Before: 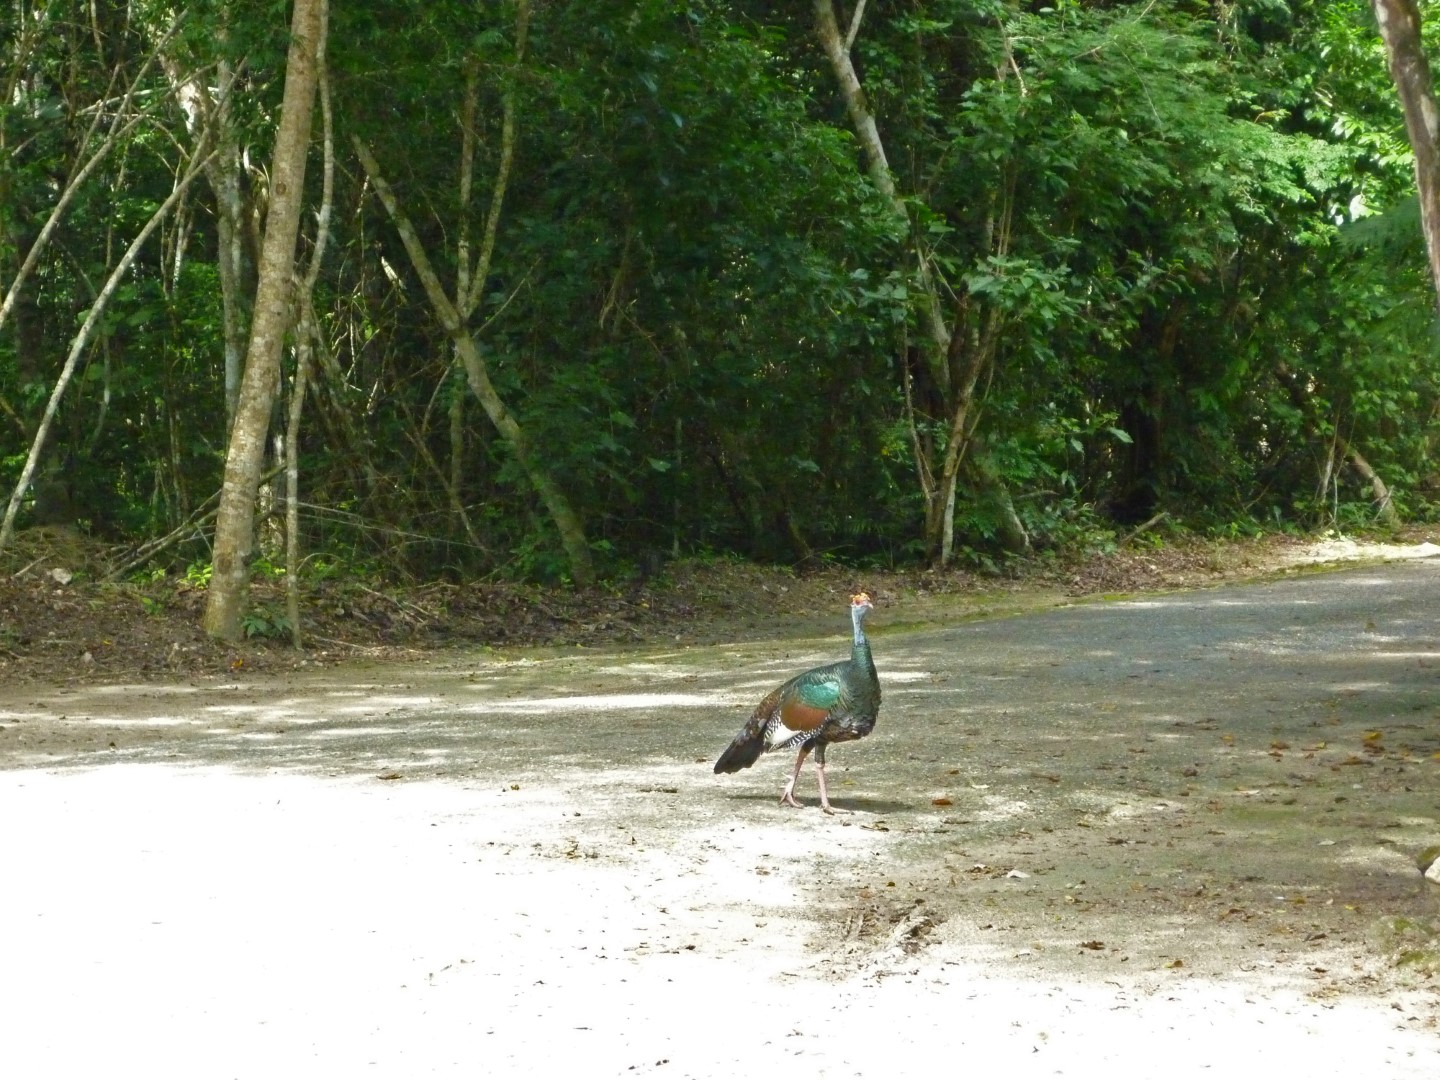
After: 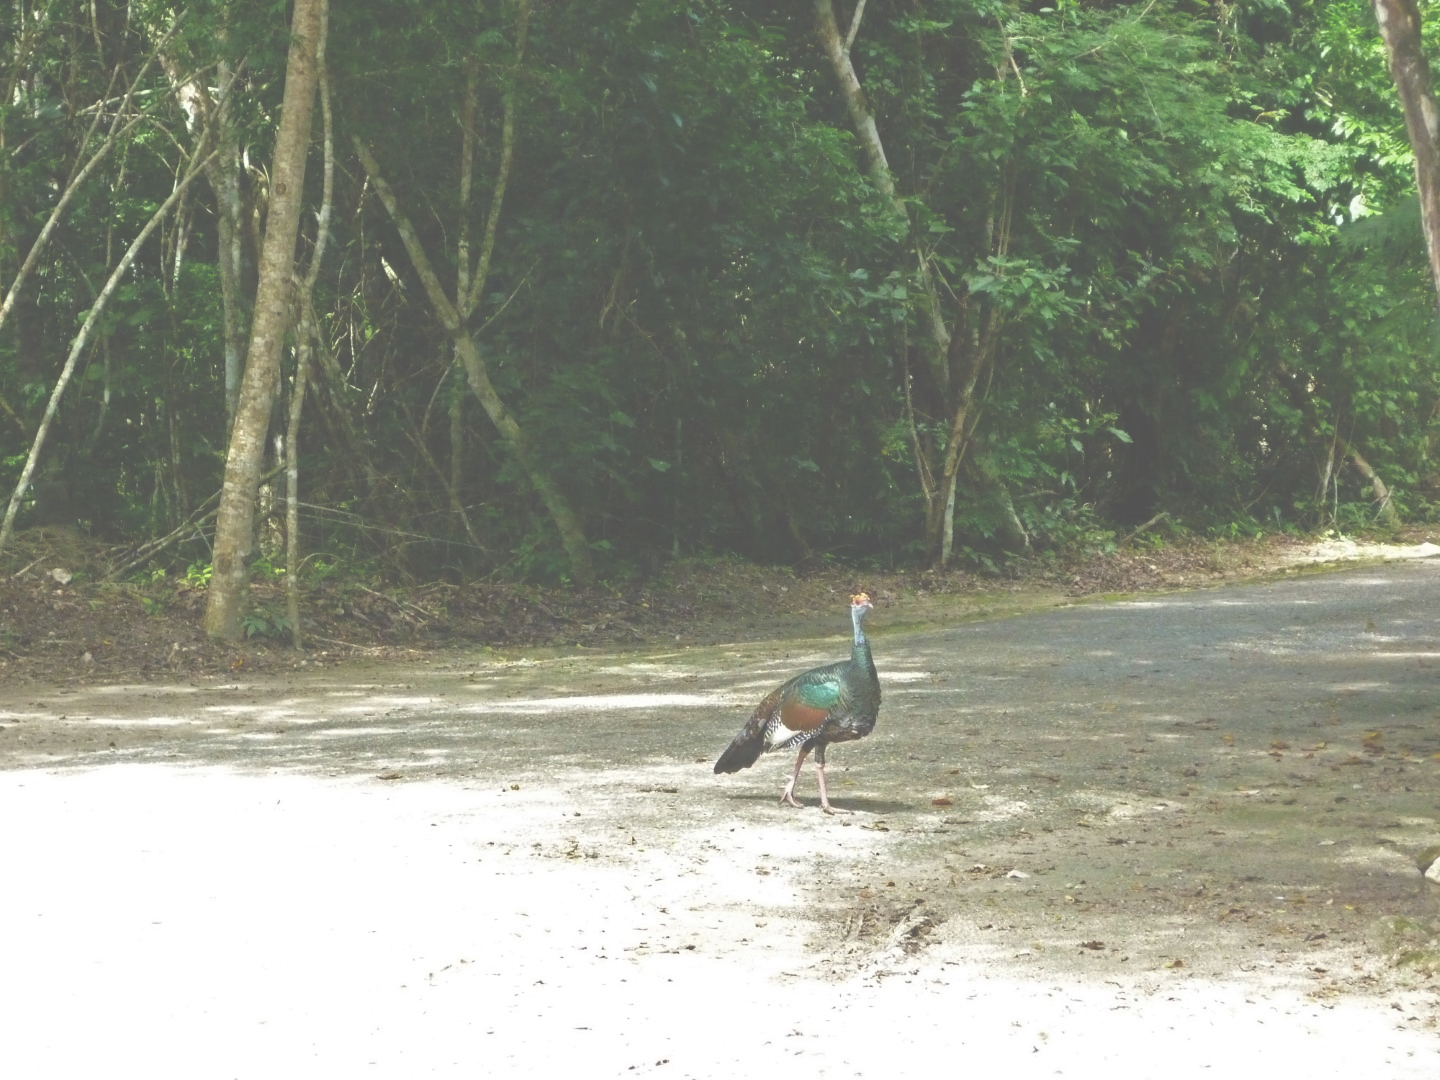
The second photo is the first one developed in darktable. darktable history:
exposure: black level correction -0.087, compensate highlight preservation false
haze removal: compatibility mode true, adaptive false
